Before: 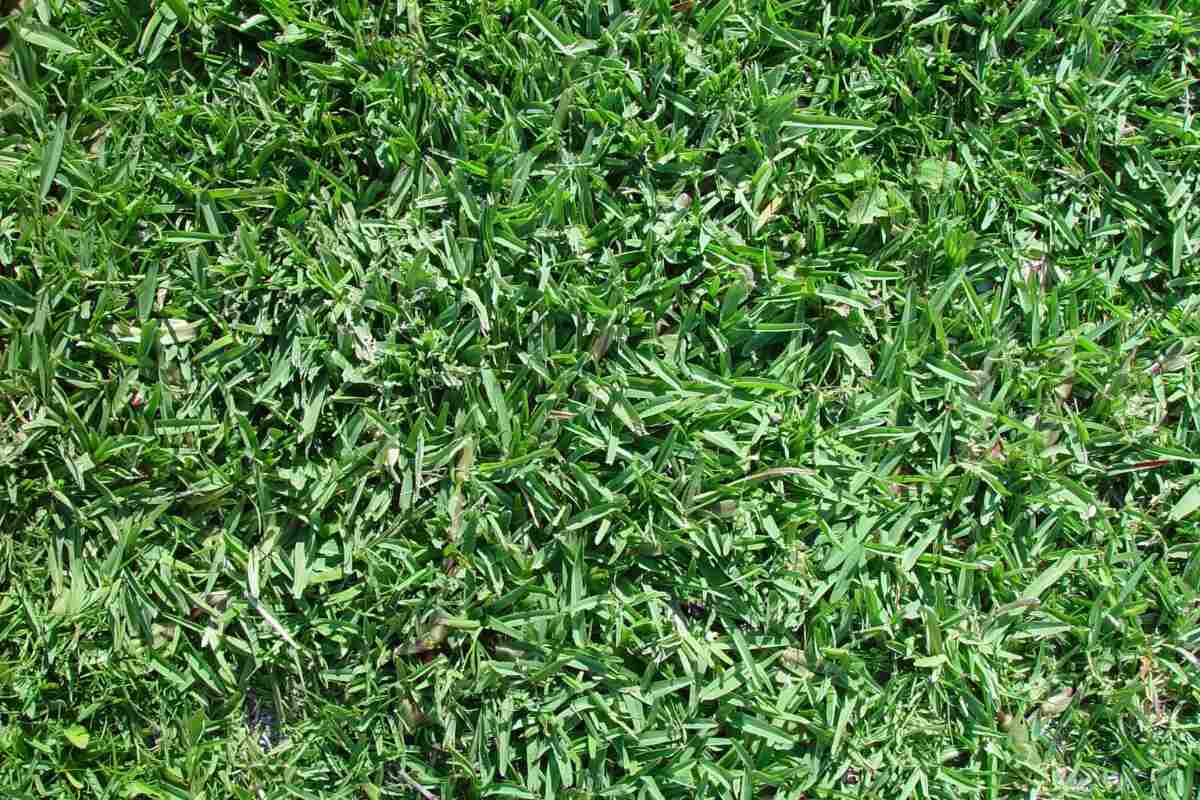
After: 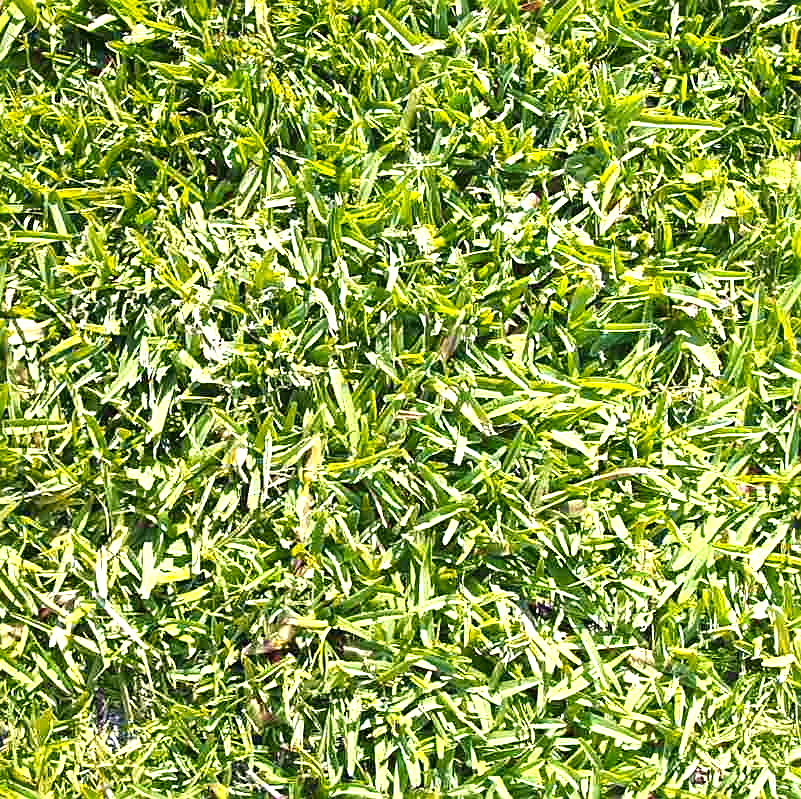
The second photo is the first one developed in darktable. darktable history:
crop and rotate: left 12.714%, right 20.525%
levels: levels [0, 0.499, 1]
exposure: black level correction -0.002, exposure 1.109 EV, compensate highlight preservation false
local contrast: mode bilateral grid, contrast 20, coarseness 49, detail 132%, midtone range 0.2
sharpen: on, module defaults
color zones: curves: ch1 [(0.24, 0.634) (0.75, 0.5)]; ch2 [(0.253, 0.437) (0.745, 0.491)]
color correction: highlights a* 8.04, highlights b* 3.95
